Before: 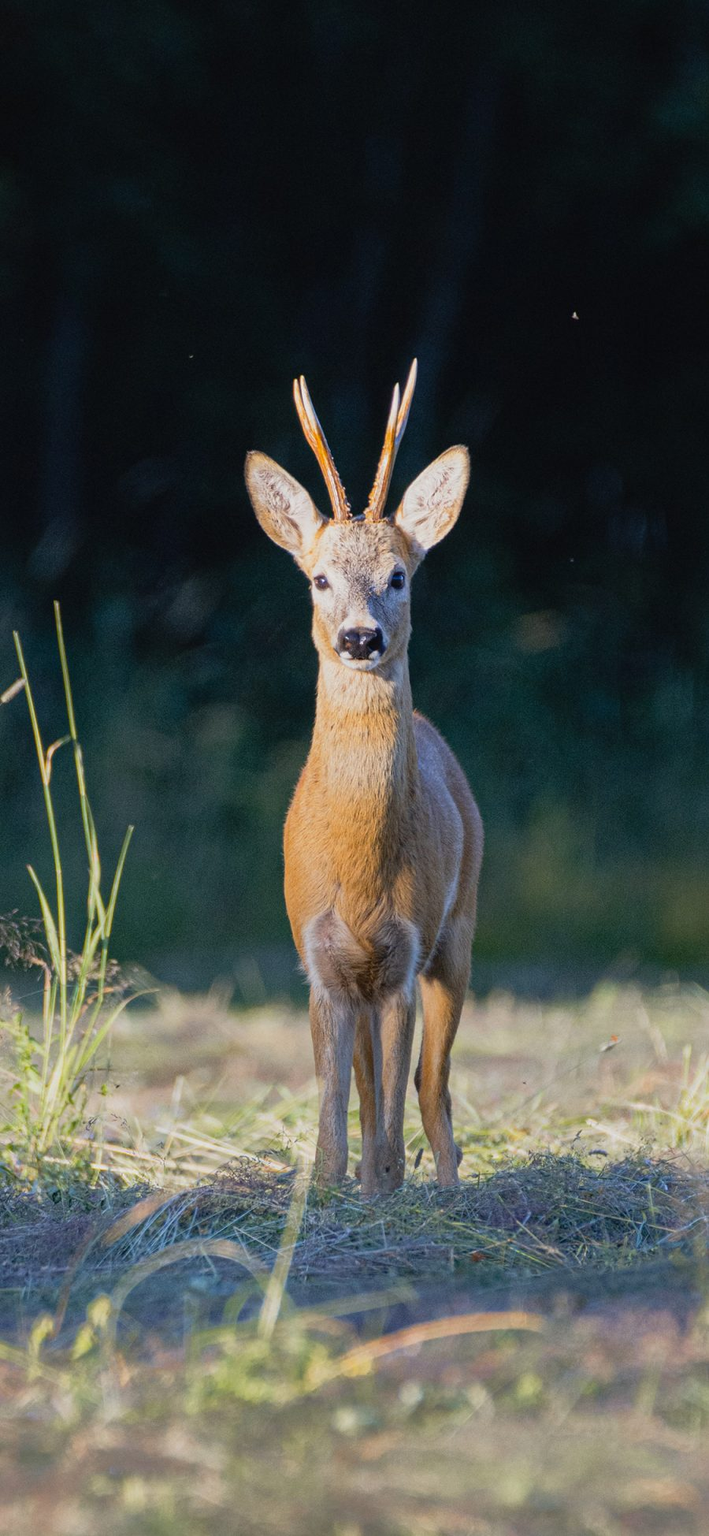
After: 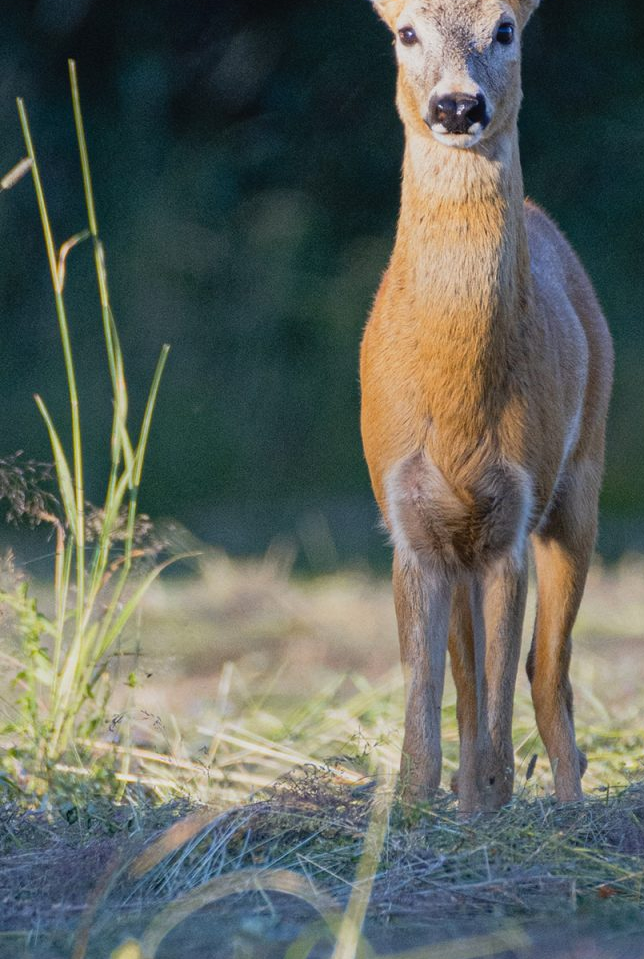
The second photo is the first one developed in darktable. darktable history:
crop: top 36.078%, right 28.411%, bottom 14.703%
